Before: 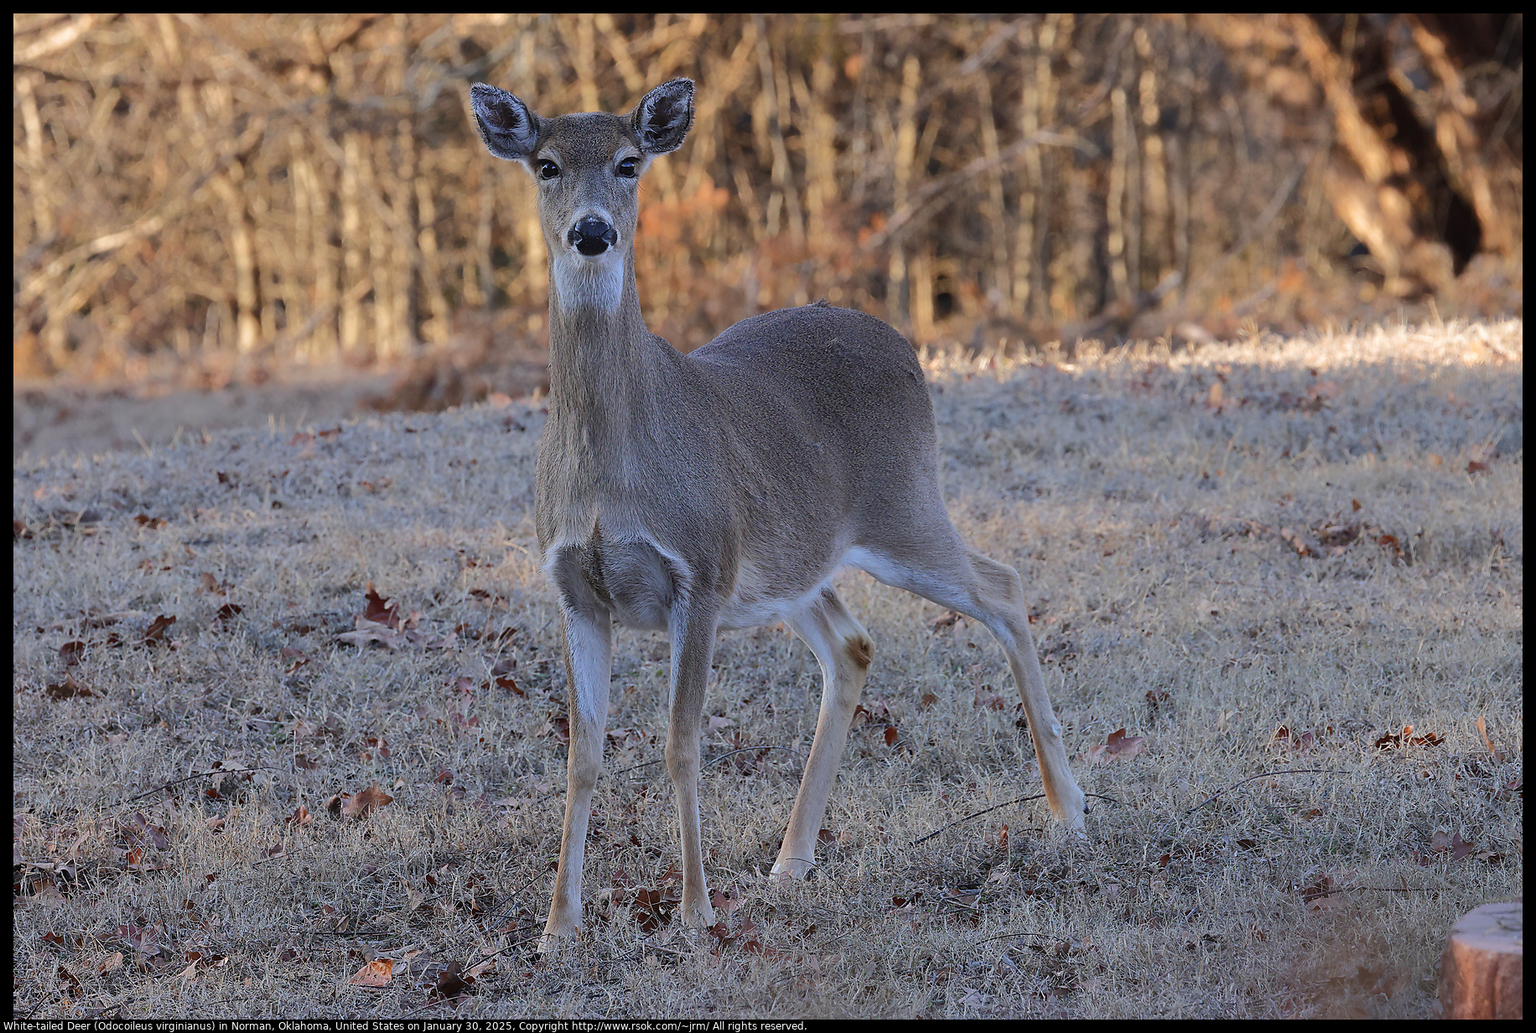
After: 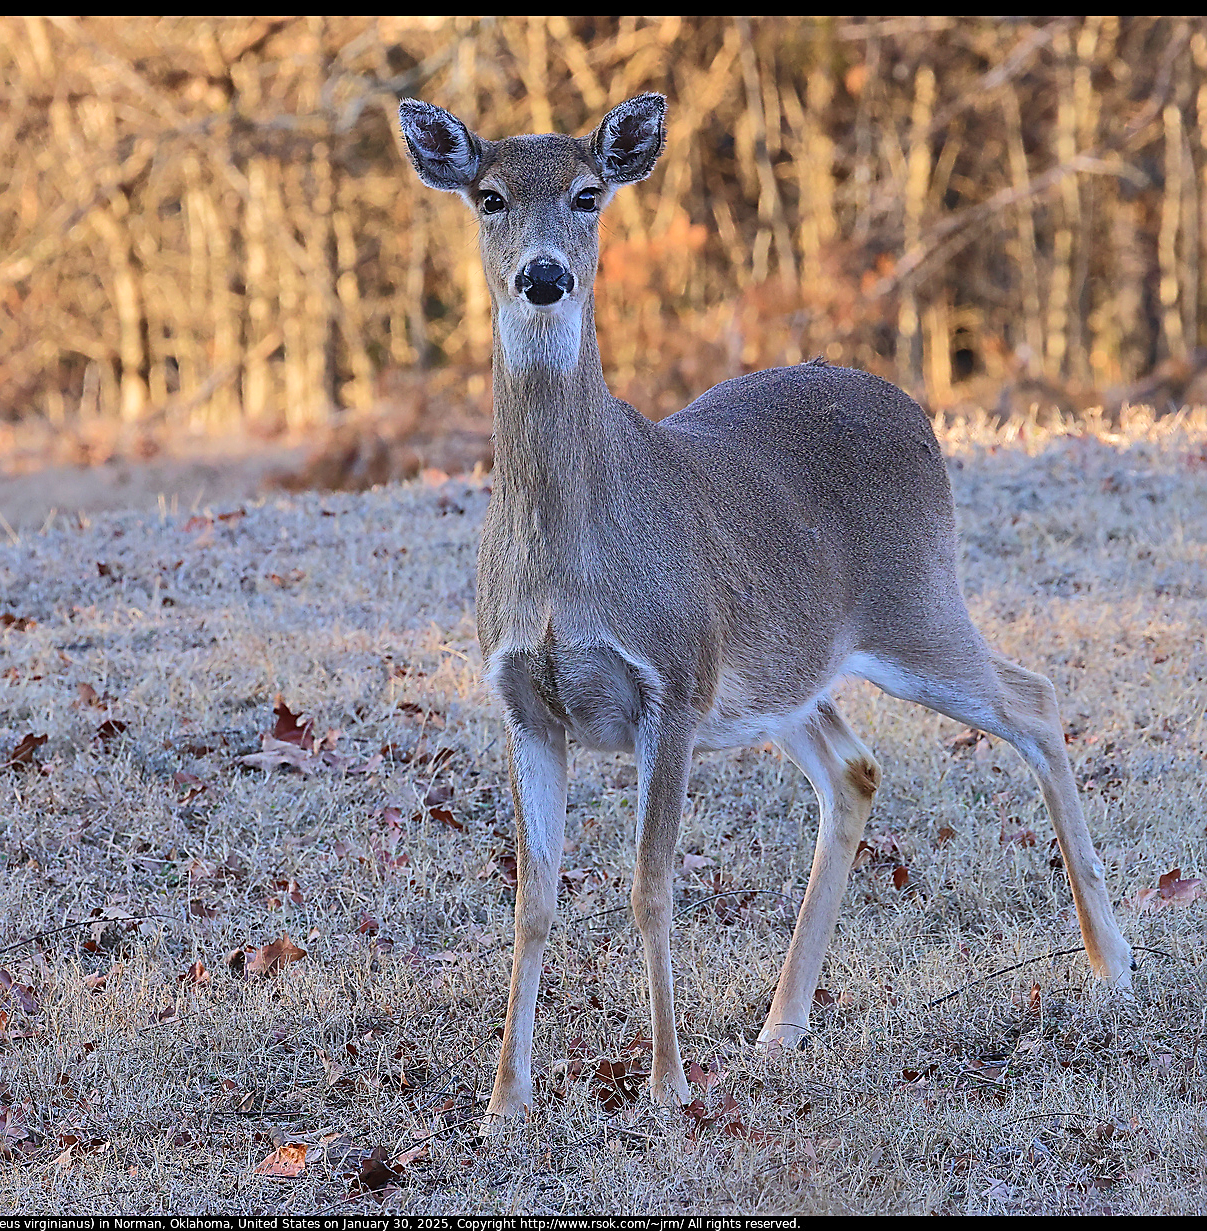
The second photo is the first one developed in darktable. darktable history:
sharpen: amount 0.598
crop and rotate: left 8.858%, right 25.253%
contrast brightness saturation: contrast 0.195, brightness 0.155, saturation 0.225
velvia: on, module defaults
